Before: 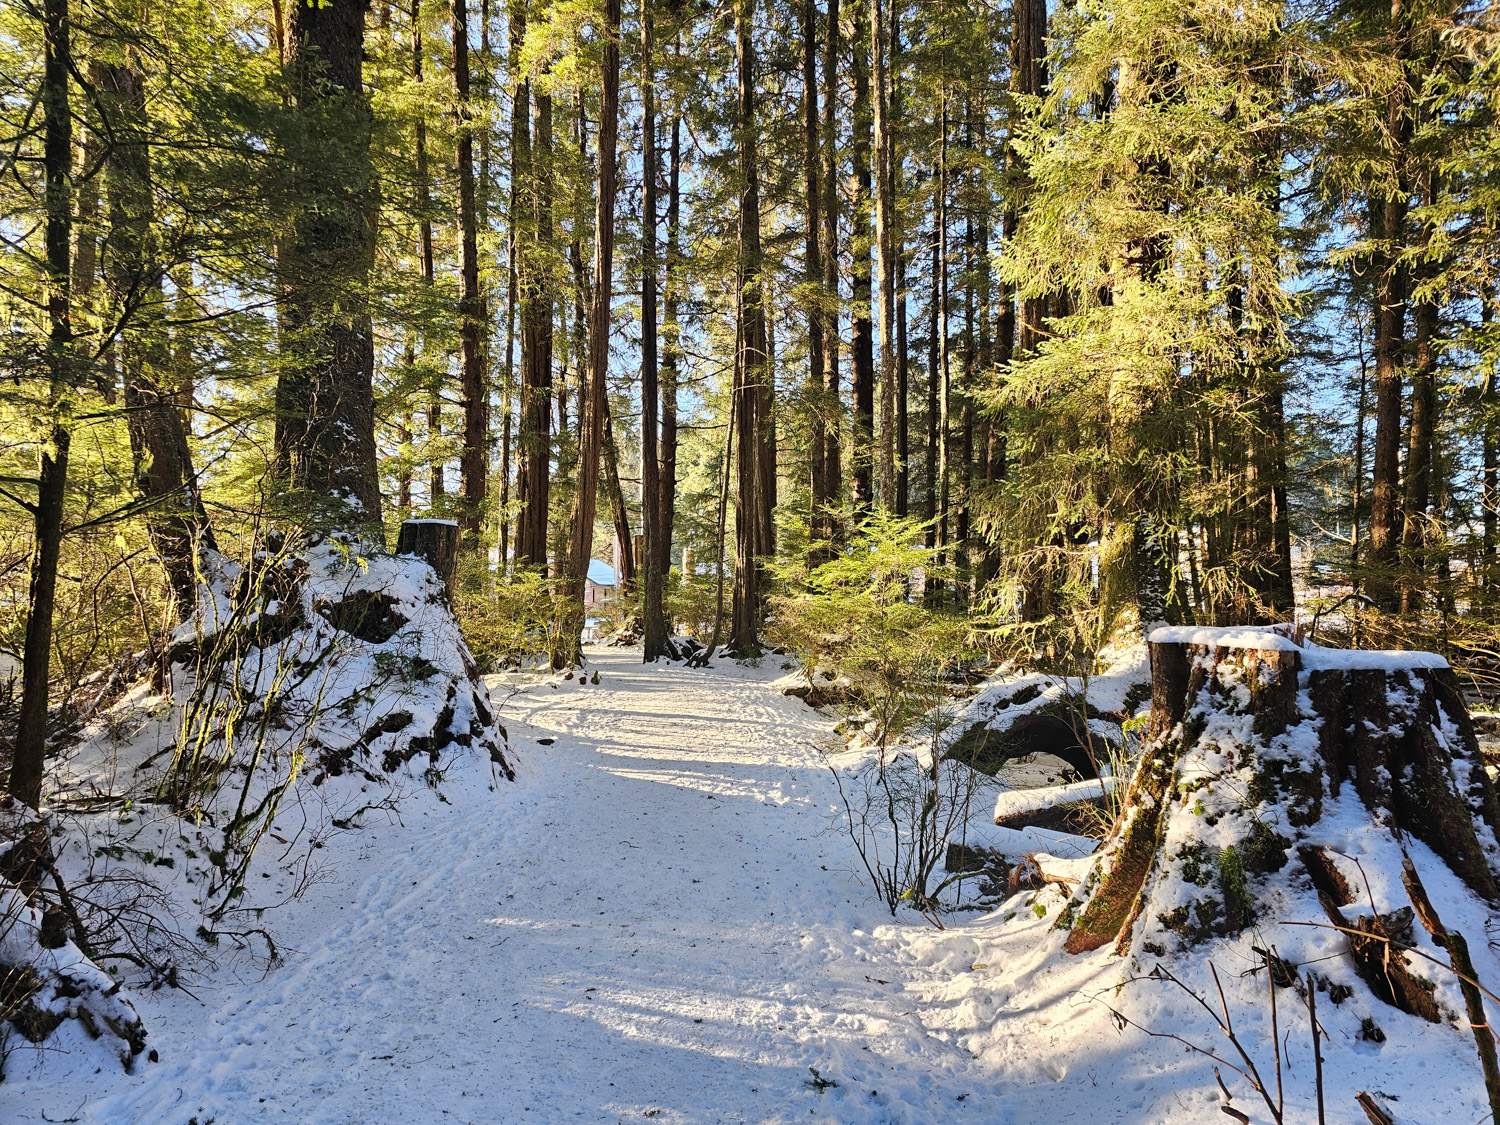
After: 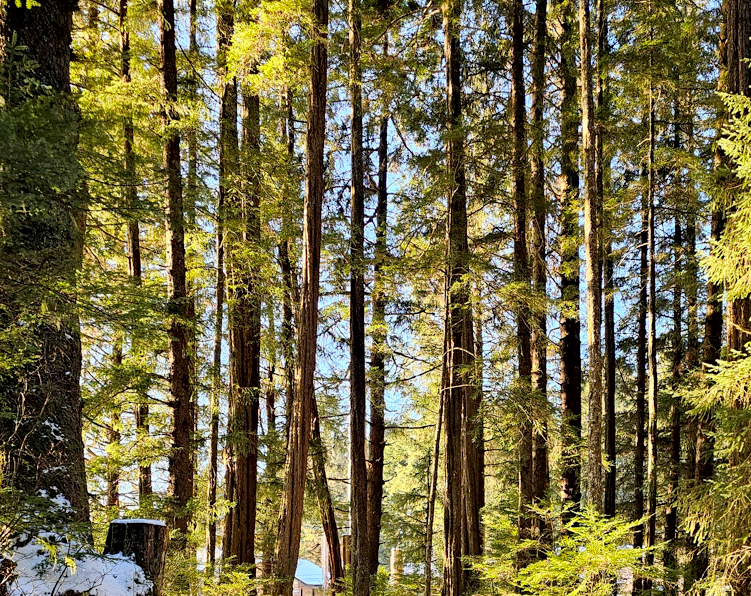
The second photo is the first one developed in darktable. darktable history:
crop: left 19.494%, right 30.427%, bottom 46.961%
contrast brightness saturation: contrast 0.072, brightness 0.08, saturation 0.182
exposure: black level correction 0.009, compensate highlight preservation false
